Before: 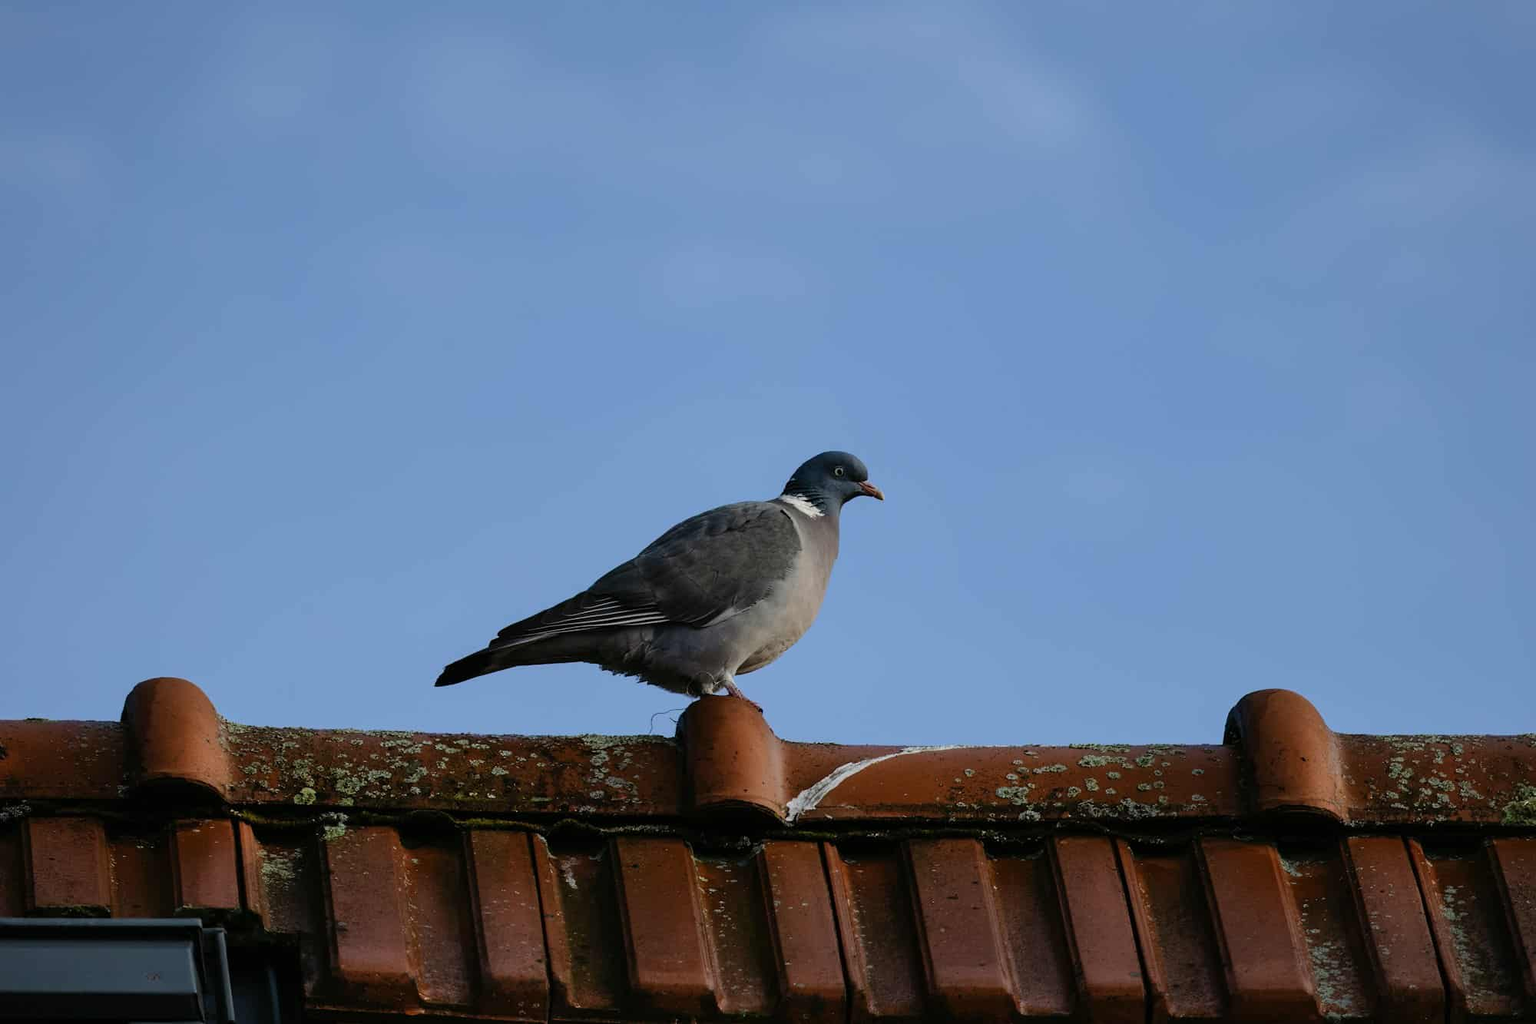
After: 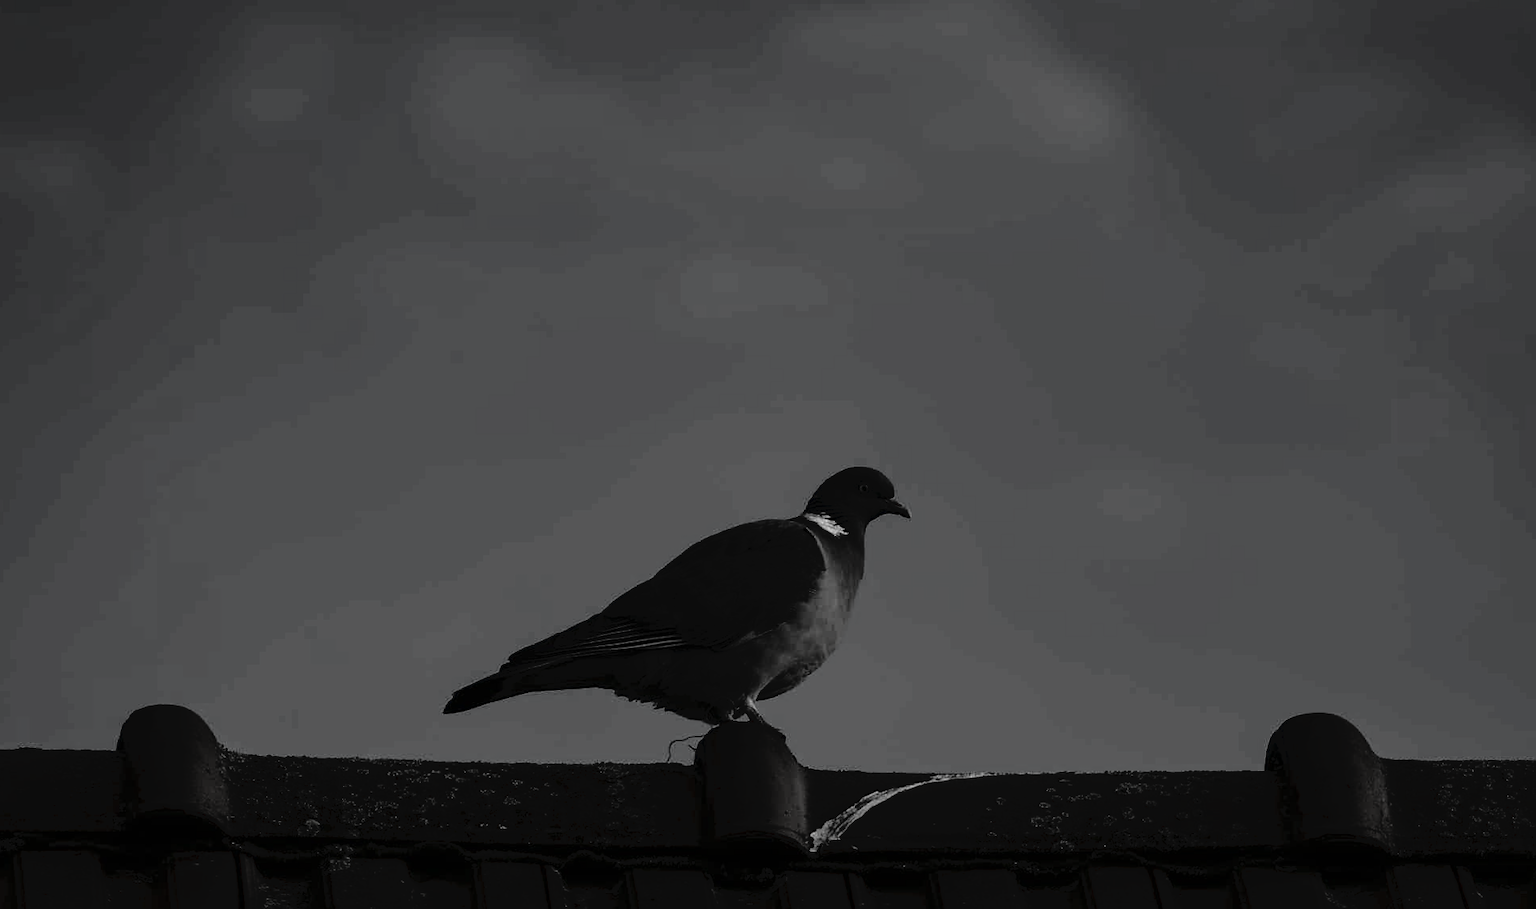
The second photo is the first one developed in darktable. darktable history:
crop and rotate: angle 0.185°, left 0.382%, right 3.078%, bottom 14.156%
contrast brightness saturation: contrast -0.038, brightness -0.601, saturation -0.982
tone curve: curves: ch0 [(0, 0) (0.003, 0.033) (0.011, 0.033) (0.025, 0.036) (0.044, 0.039) (0.069, 0.04) (0.1, 0.043) (0.136, 0.052) (0.177, 0.085) (0.224, 0.14) (0.277, 0.225) (0.335, 0.333) (0.399, 0.419) (0.468, 0.51) (0.543, 0.603) (0.623, 0.713) (0.709, 0.808) (0.801, 0.901) (0.898, 0.98) (1, 1)], preserve colors none
